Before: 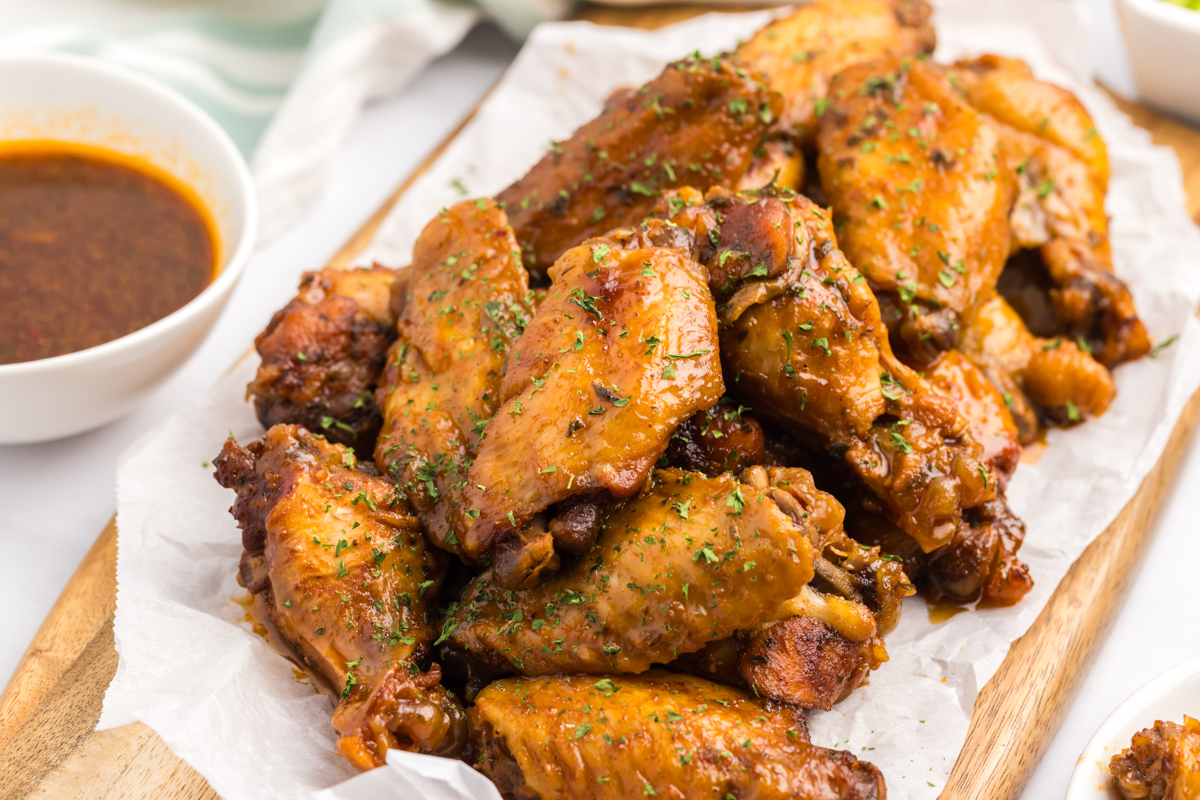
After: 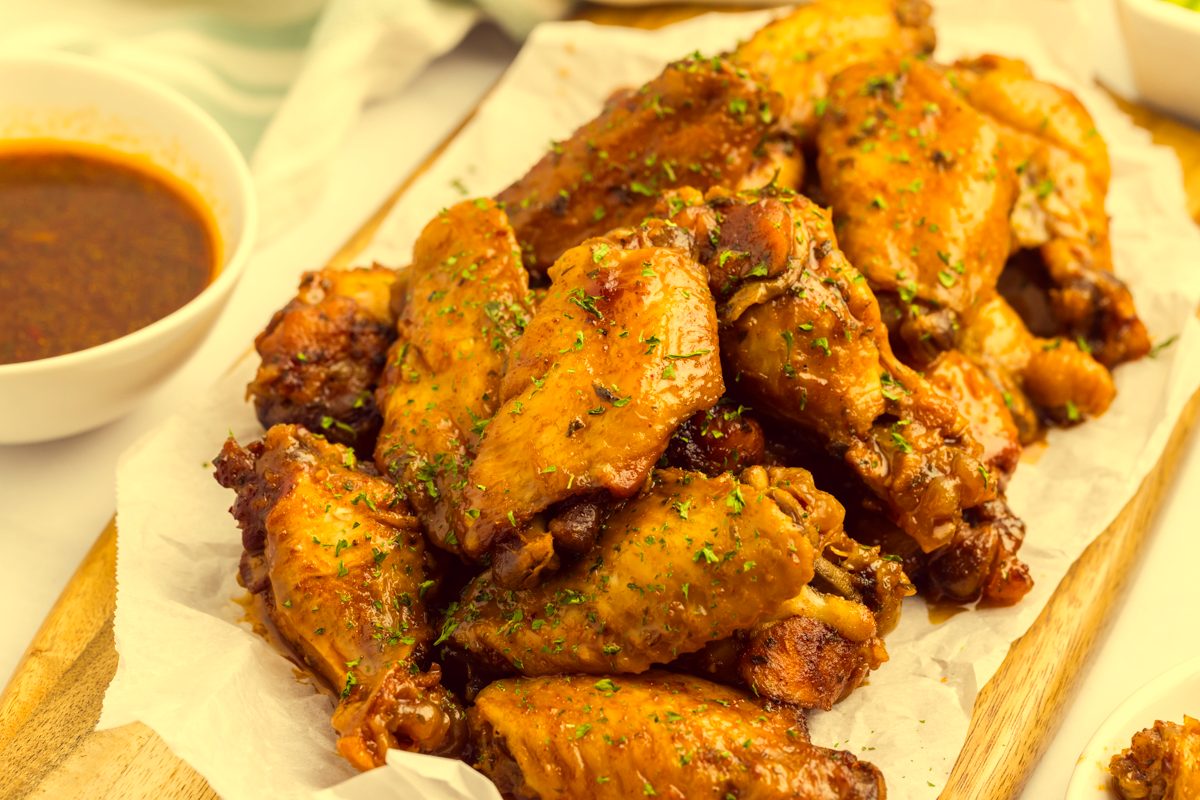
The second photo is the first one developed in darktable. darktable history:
color correction: highlights a* -0.546, highlights b* 39.79, shadows a* 9.87, shadows b* -0.812
